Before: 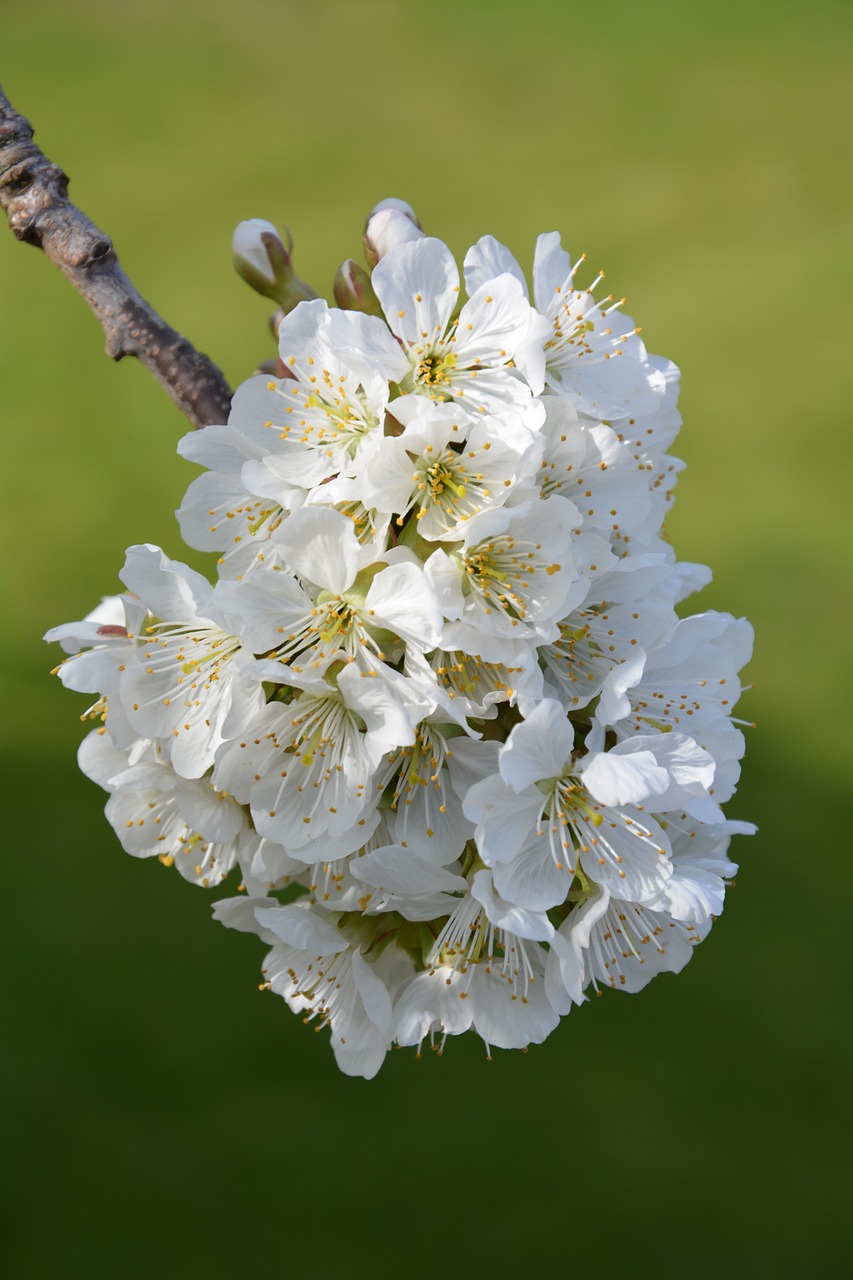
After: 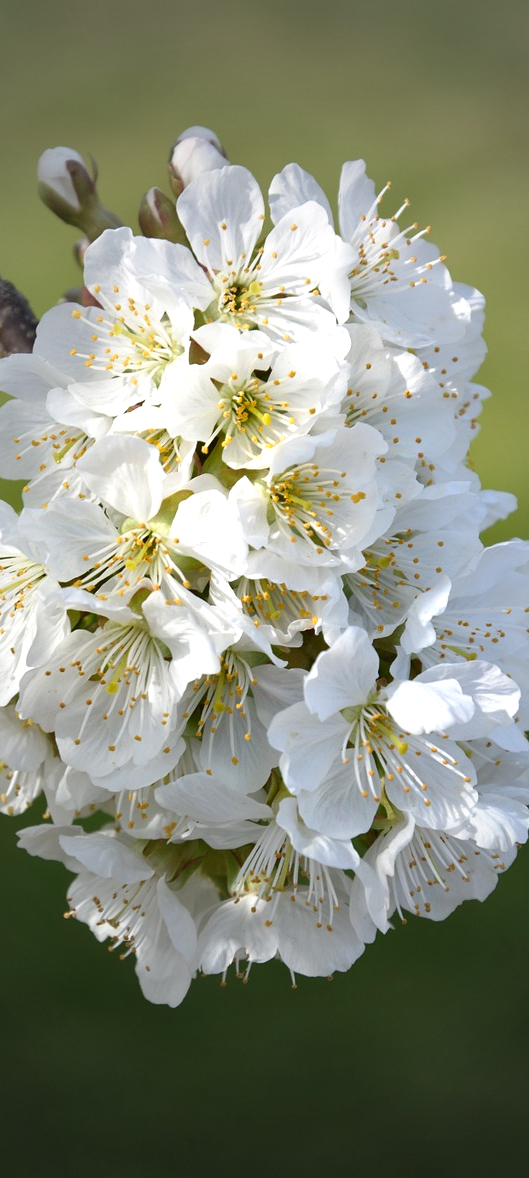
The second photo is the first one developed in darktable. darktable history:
crop and rotate: left 23.095%, top 5.636%, right 14.798%, bottom 2.257%
exposure: black level correction 0.001, exposure 0.499 EV, compensate highlight preservation false
vignetting: fall-off start 34.45%, fall-off radius 64.56%, width/height ratio 0.953
shadows and highlights: shadows 37.03, highlights -26.9, soften with gaussian
